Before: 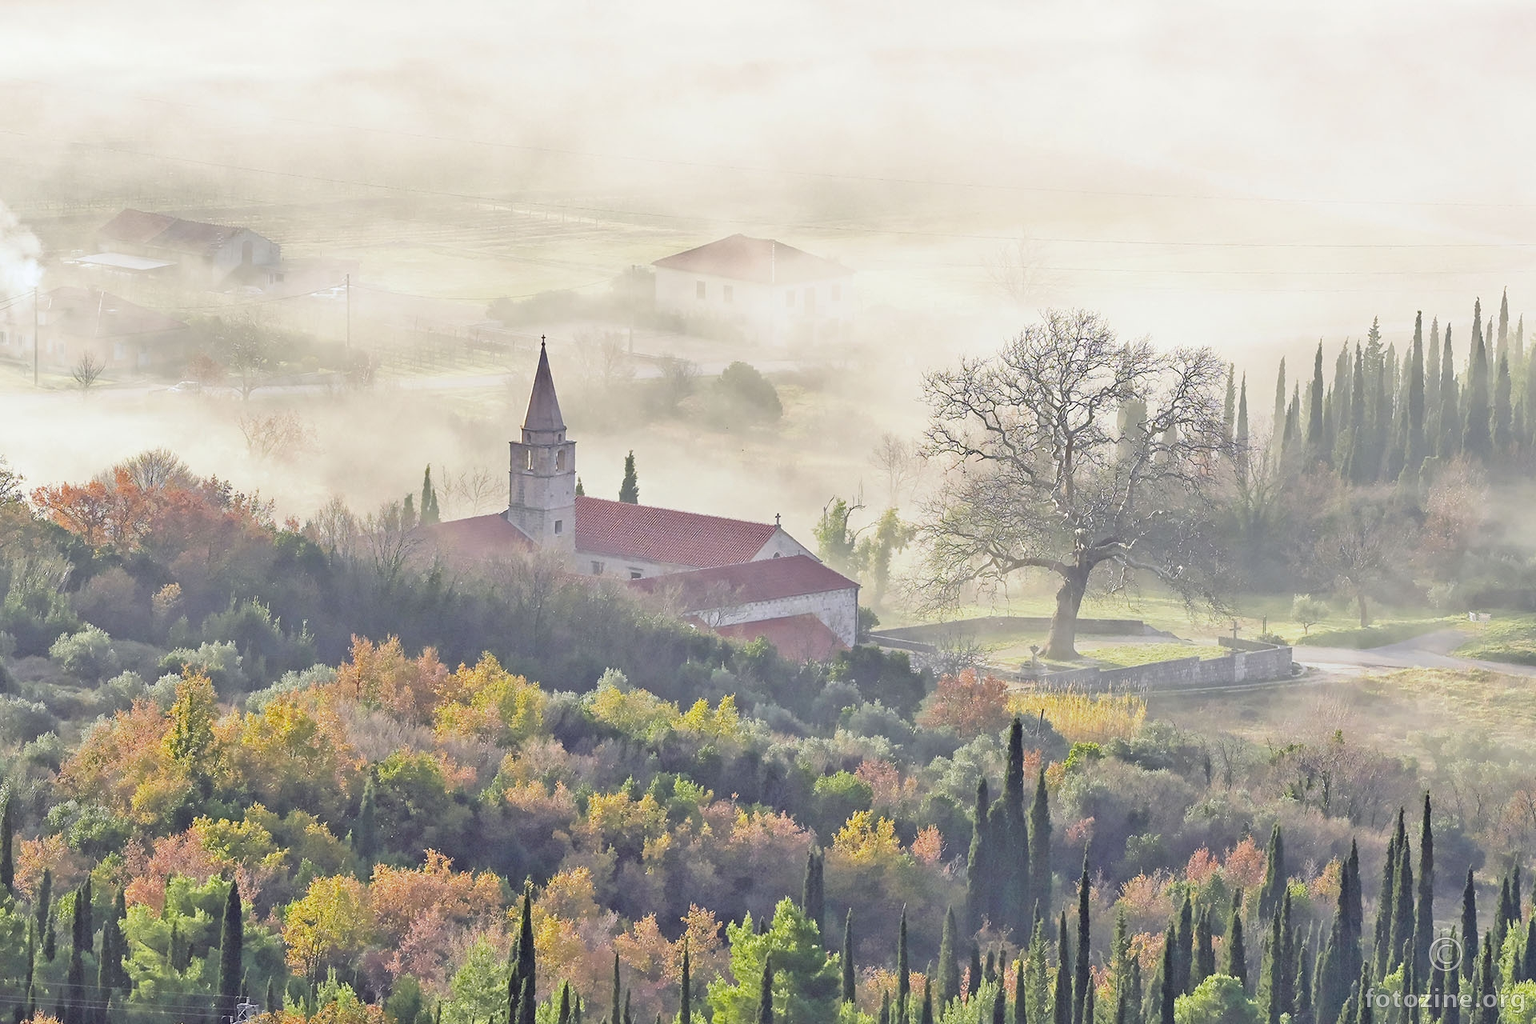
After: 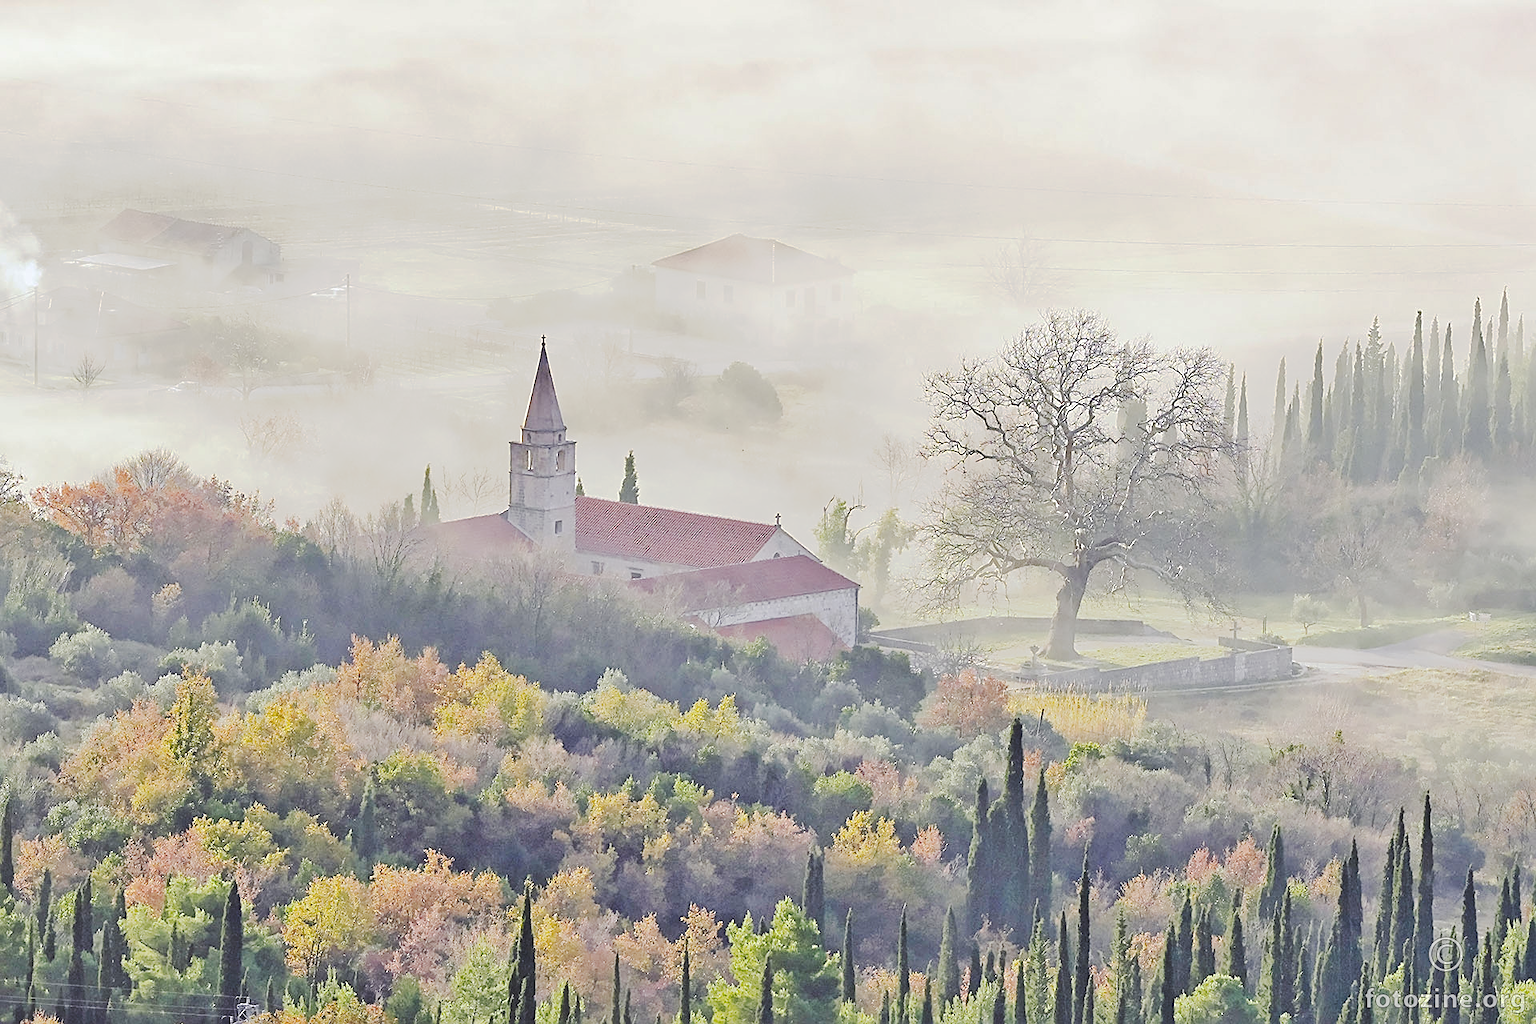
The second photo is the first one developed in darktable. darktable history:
sharpen: on, module defaults
tone curve: curves: ch0 [(0, 0) (0.003, 0.145) (0.011, 0.148) (0.025, 0.15) (0.044, 0.159) (0.069, 0.16) (0.1, 0.164) (0.136, 0.182) (0.177, 0.213) (0.224, 0.247) (0.277, 0.298) (0.335, 0.37) (0.399, 0.456) (0.468, 0.552) (0.543, 0.641) (0.623, 0.713) (0.709, 0.768) (0.801, 0.825) (0.898, 0.868) (1, 1)], preserve colors none
